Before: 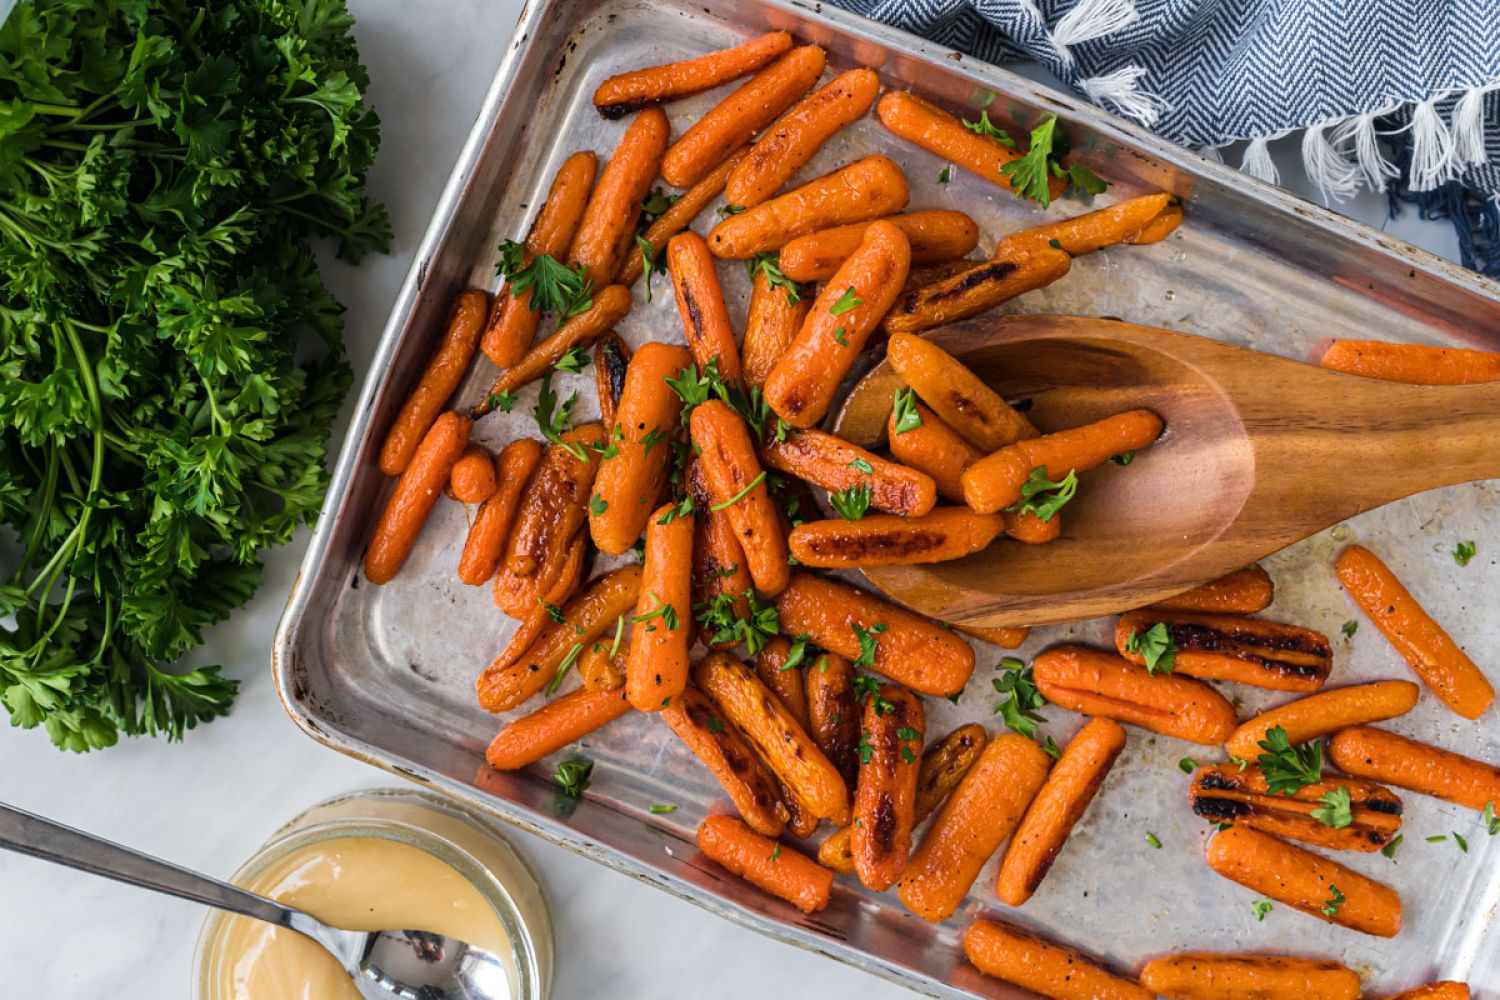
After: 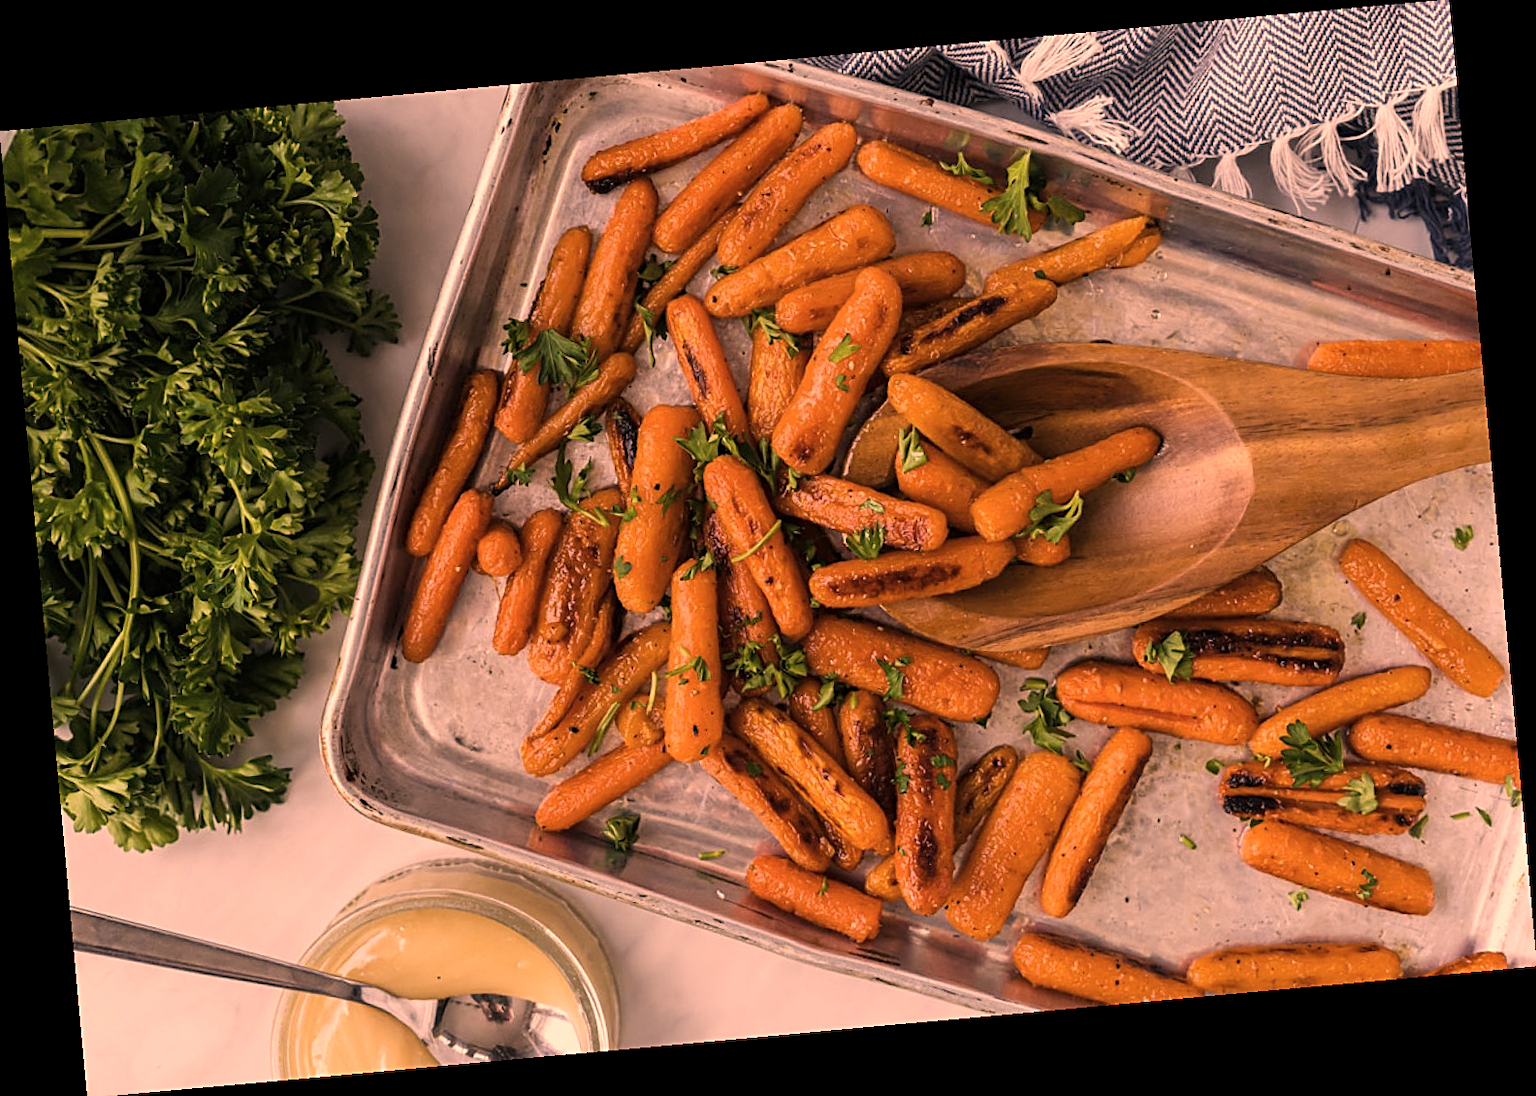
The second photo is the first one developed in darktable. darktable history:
rotate and perspective: rotation -5.2°, automatic cropping off
exposure: compensate highlight preservation false
sharpen: on, module defaults
color correction: highlights a* 40, highlights b* 40, saturation 0.69
